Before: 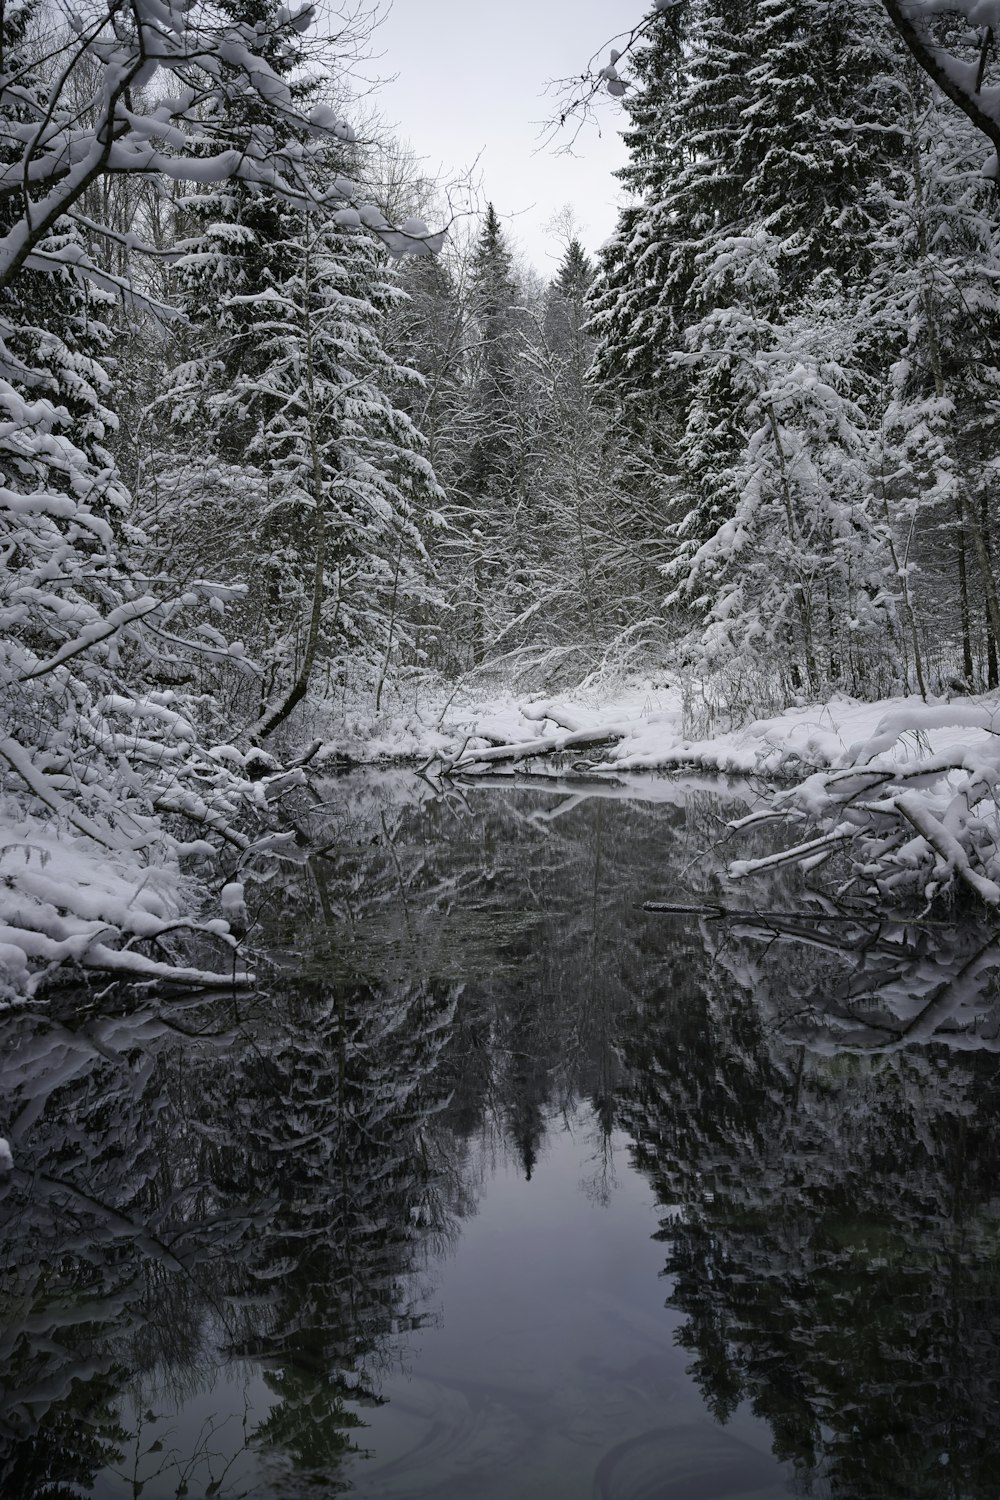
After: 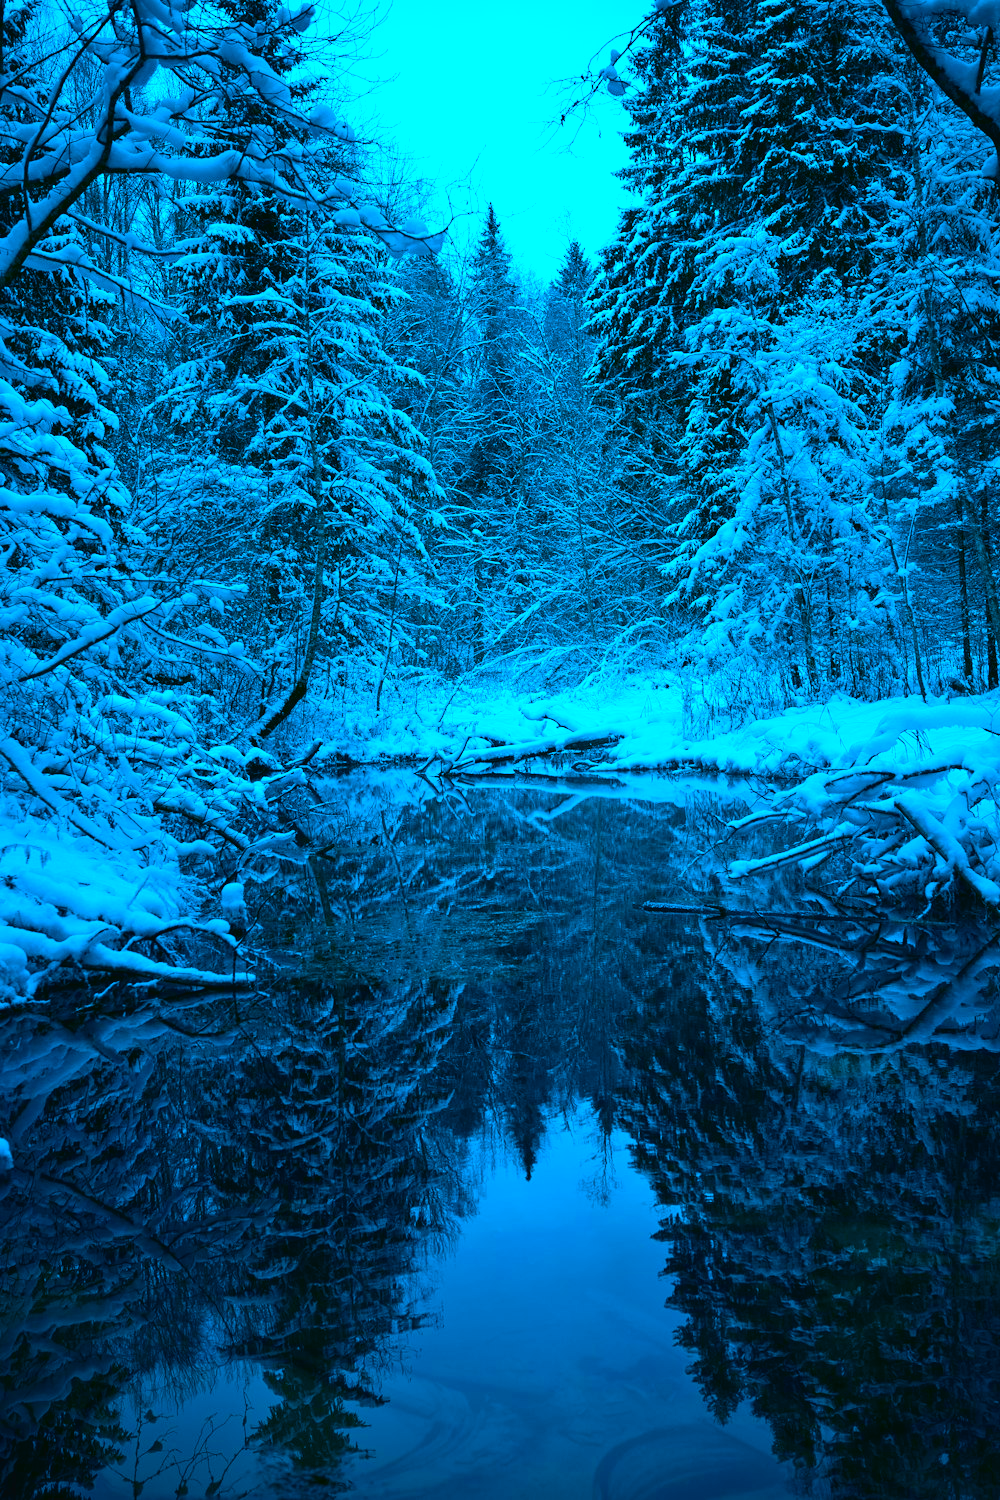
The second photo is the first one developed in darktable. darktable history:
tone curve: curves: ch0 [(0, 0.024) (0.049, 0.038) (0.176, 0.162) (0.311, 0.337) (0.416, 0.471) (0.565, 0.658) (0.817, 0.911) (1, 1)]; ch1 [(0, 0) (0.351, 0.347) (0.446, 0.42) (0.481, 0.463) (0.504, 0.504) (0.522, 0.521) (0.546, 0.563) (0.622, 0.664) (0.728, 0.786) (1, 1)]; ch2 [(0, 0) (0.327, 0.324) (0.427, 0.413) (0.458, 0.444) (0.502, 0.504) (0.526, 0.539) (0.547, 0.581) (0.601, 0.61) (0.76, 0.765) (1, 1)], color space Lab, independent channels, preserve colors none
color balance rgb: perceptual saturation grading › global saturation 30%, global vibrance 10%
white balance: red 0.766, blue 1.537
